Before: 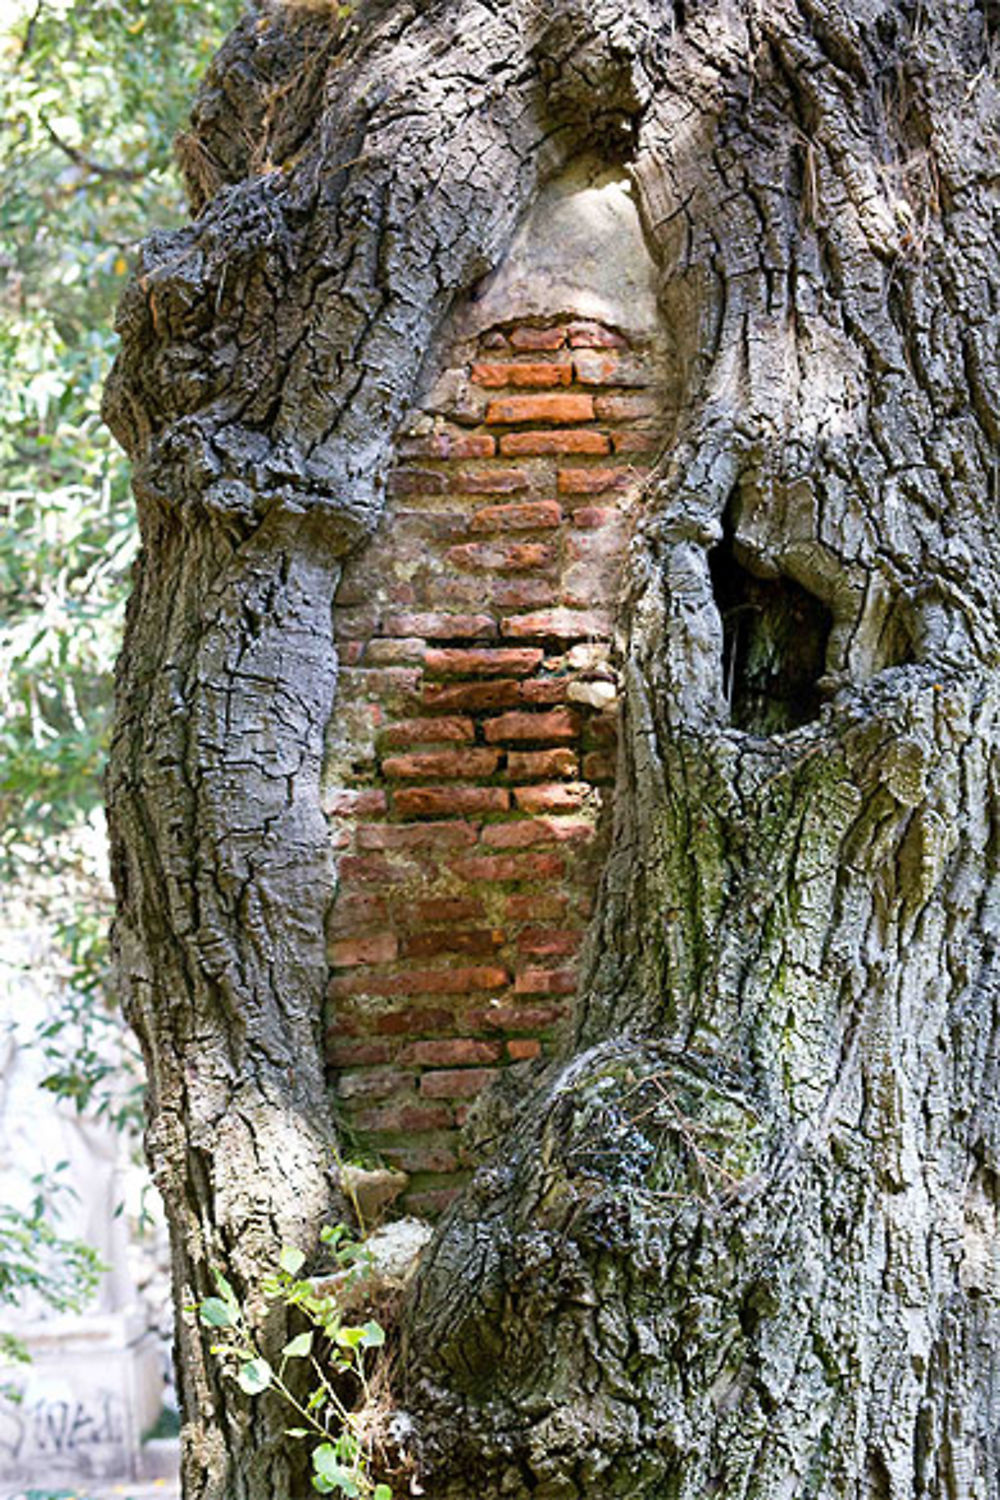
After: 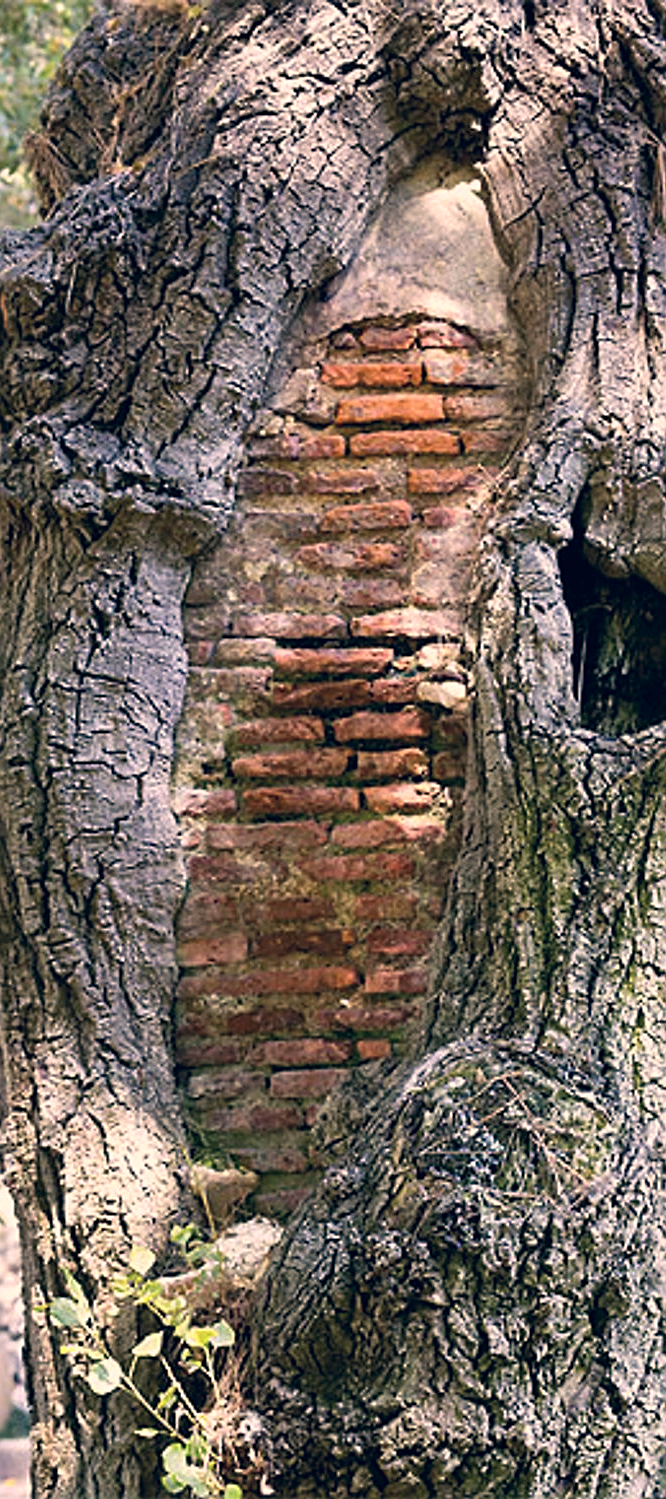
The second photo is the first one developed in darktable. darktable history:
crop and rotate: left 15.055%, right 18.278%
sharpen: on, module defaults
white balance: red 1.029, blue 0.92
color correction: highlights a* 14.46, highlights b* 5.85, shadows a* -5.53, shadows b* -15.24, saturation 0.85
